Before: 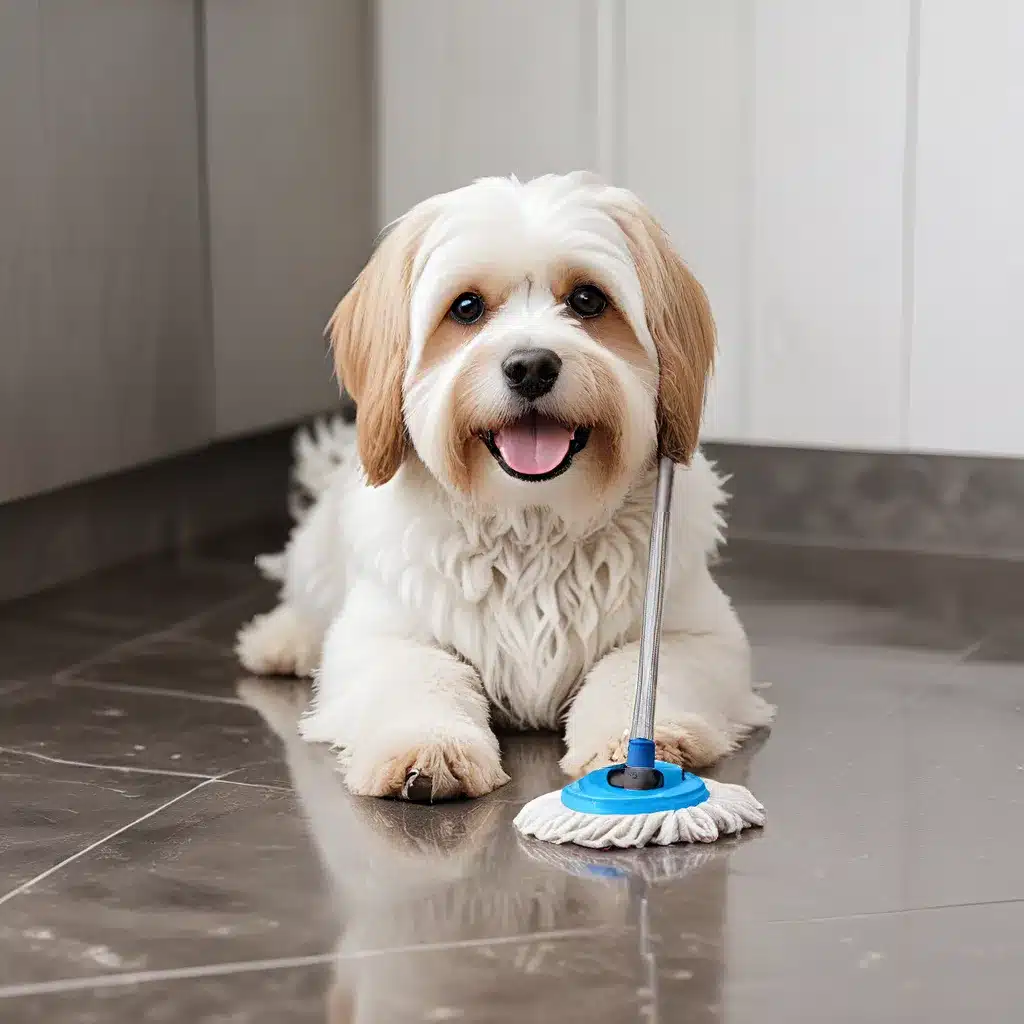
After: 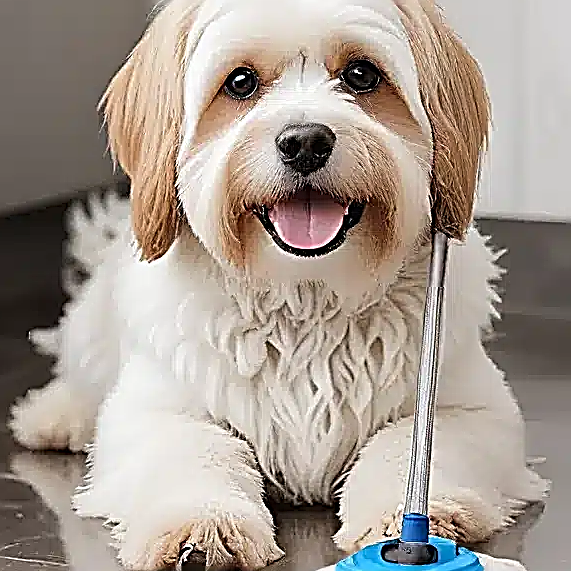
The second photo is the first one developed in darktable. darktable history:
sharpen: amount 2
crop and rotate: left 22.13%, top 22.054%, right 22.026%, bottom 22.102%
